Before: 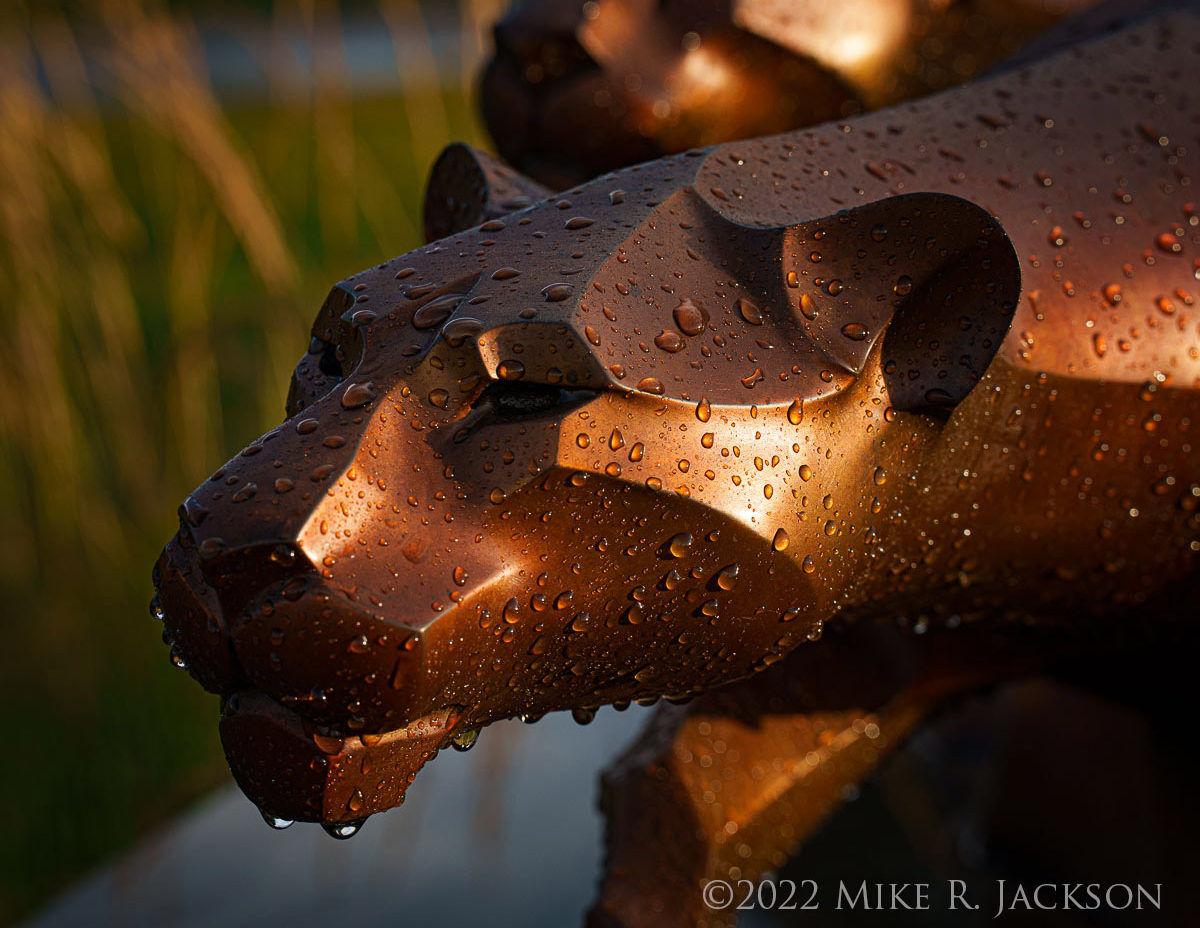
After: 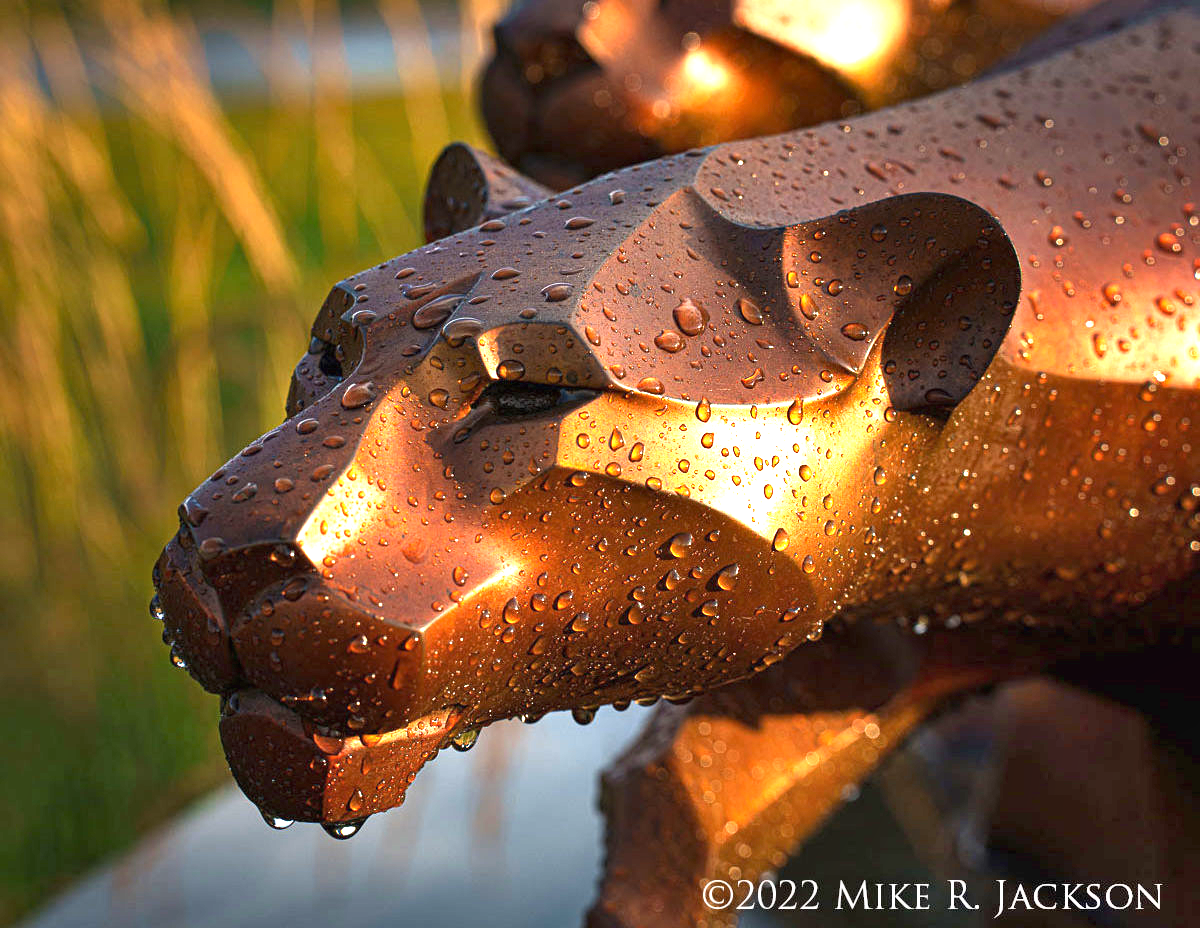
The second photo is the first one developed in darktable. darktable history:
tone equalizer: on, module defaults
shadows and highlights: white point adjustment 0.1, highlights -70, soften with gaussian
exposure: black level correction 0, exposure 0.877 EV, compensate exposure bias true, compensate highlight preservation false
